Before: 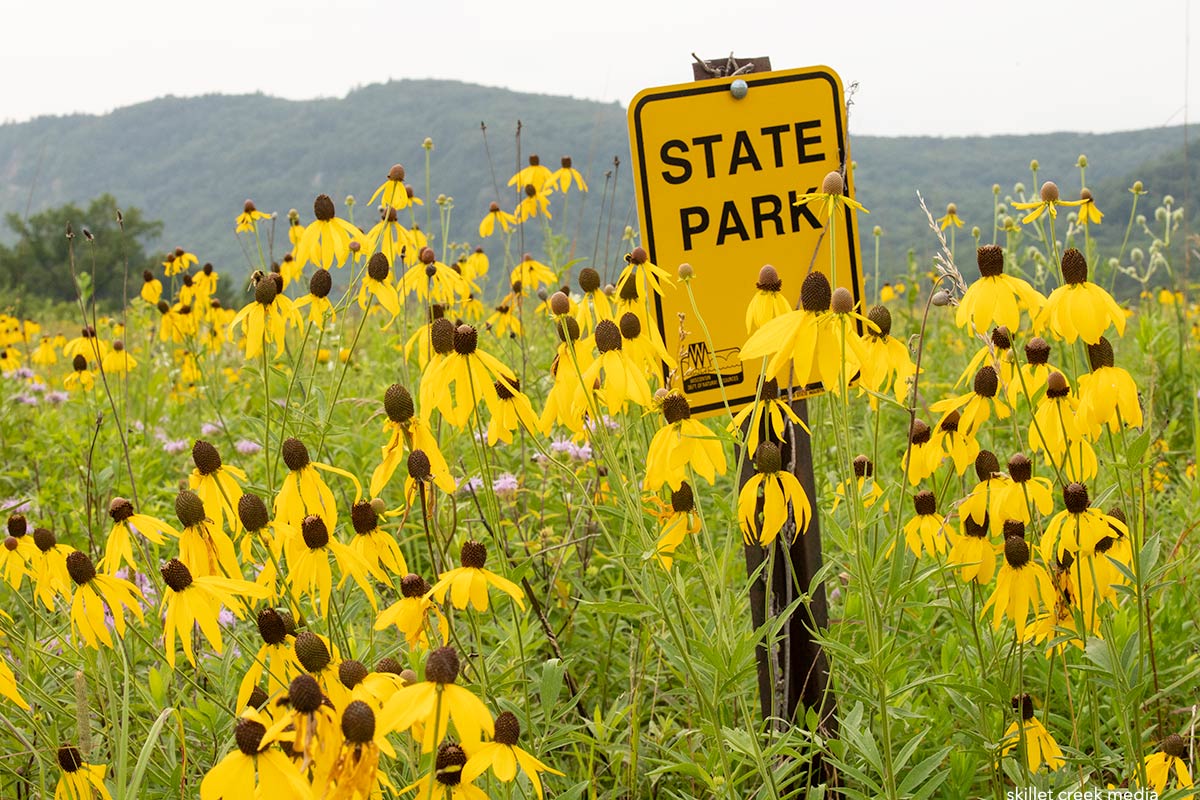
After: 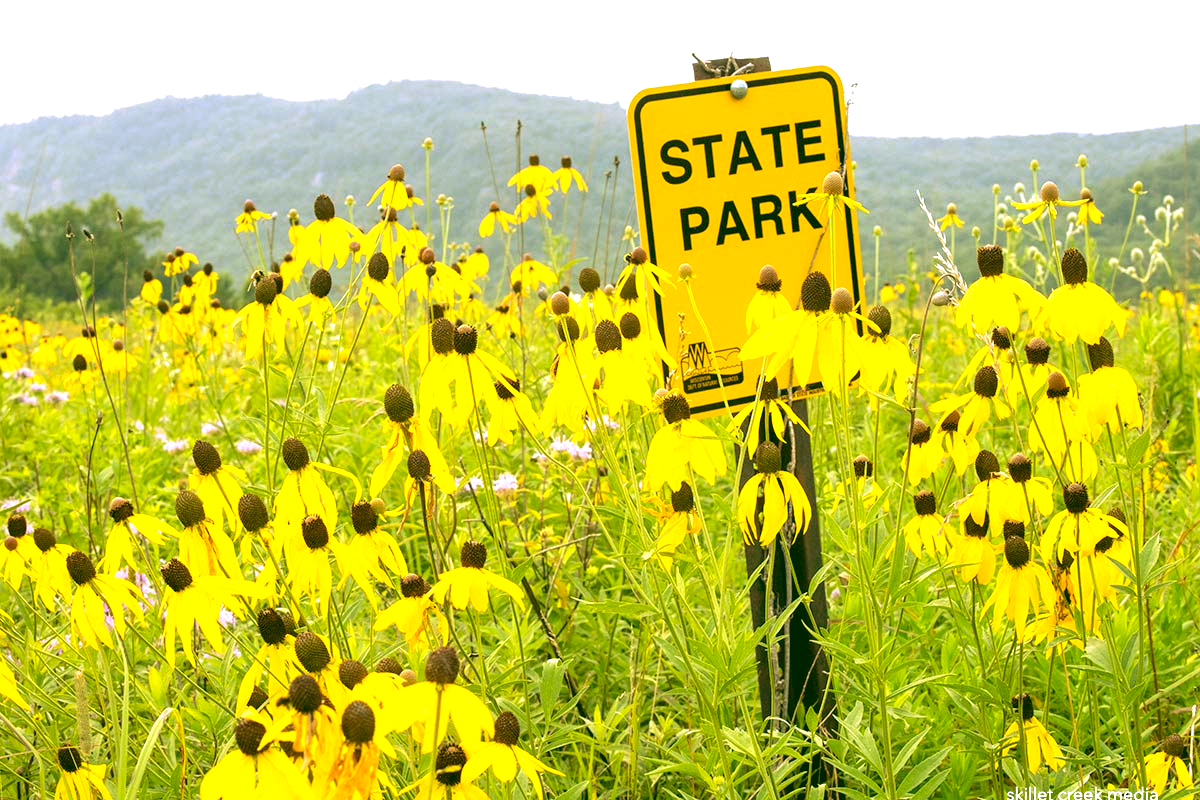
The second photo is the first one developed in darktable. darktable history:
rgb curve: curves: ch0 [(0.123, 0.061) (0.995, 0.887)]; ch1 [(0.06, 0.116) (1, 0.906)]; ch2 [(0, 0) (0.824, 0.69) (1, 1)], mode RGB, independent channels, compensate middle gray true
exposure: black level correction 0, exposure 1.198 EV, compensate exposure bias true, compensate highlight preservation false
color correction: highlights a* 4.02, highlights b* 4.98, shadows a* -7.55, shadows b* 4.98
